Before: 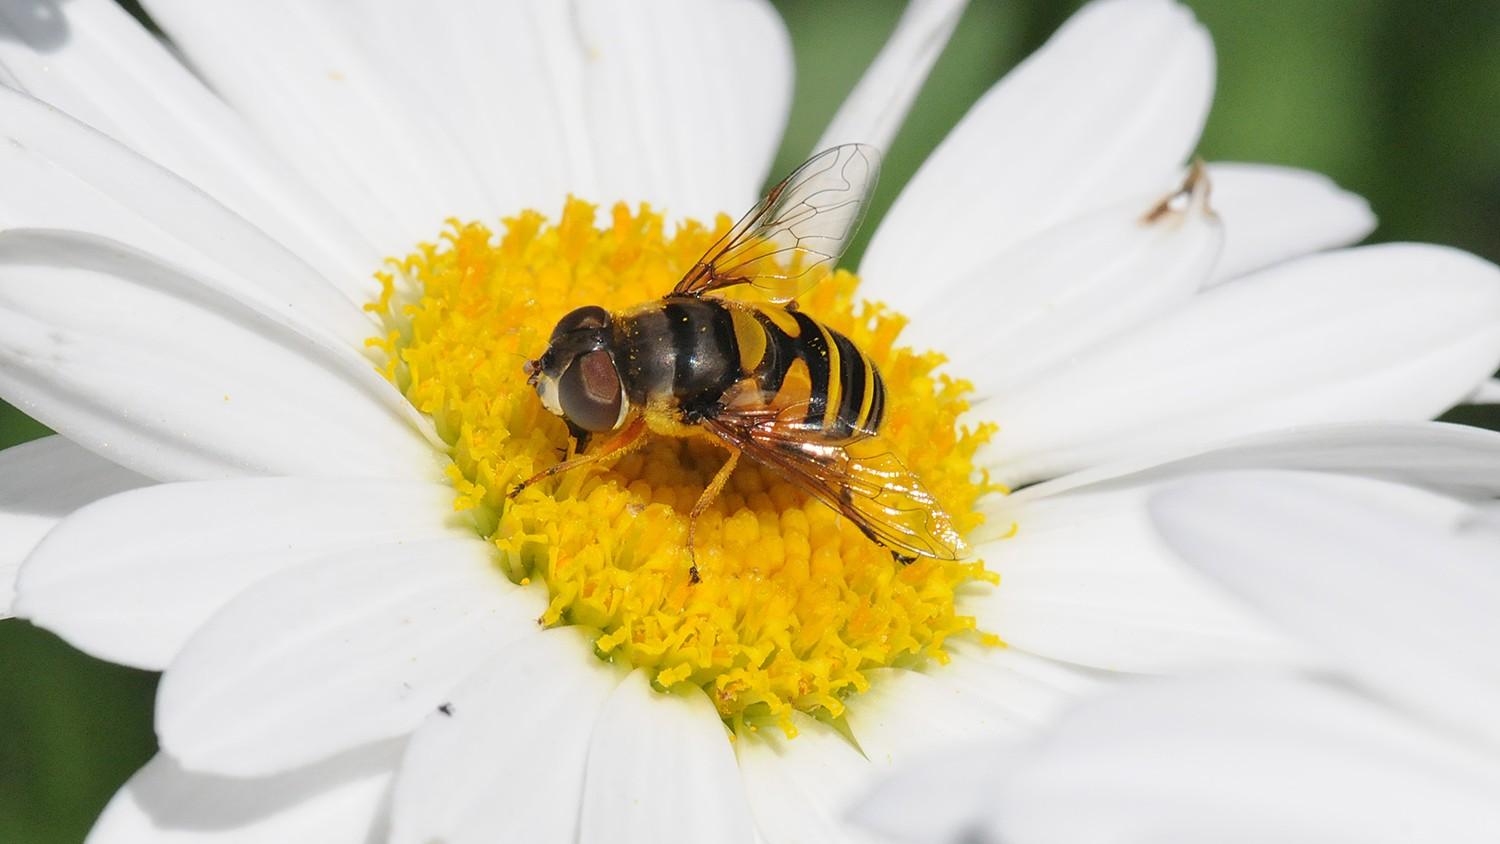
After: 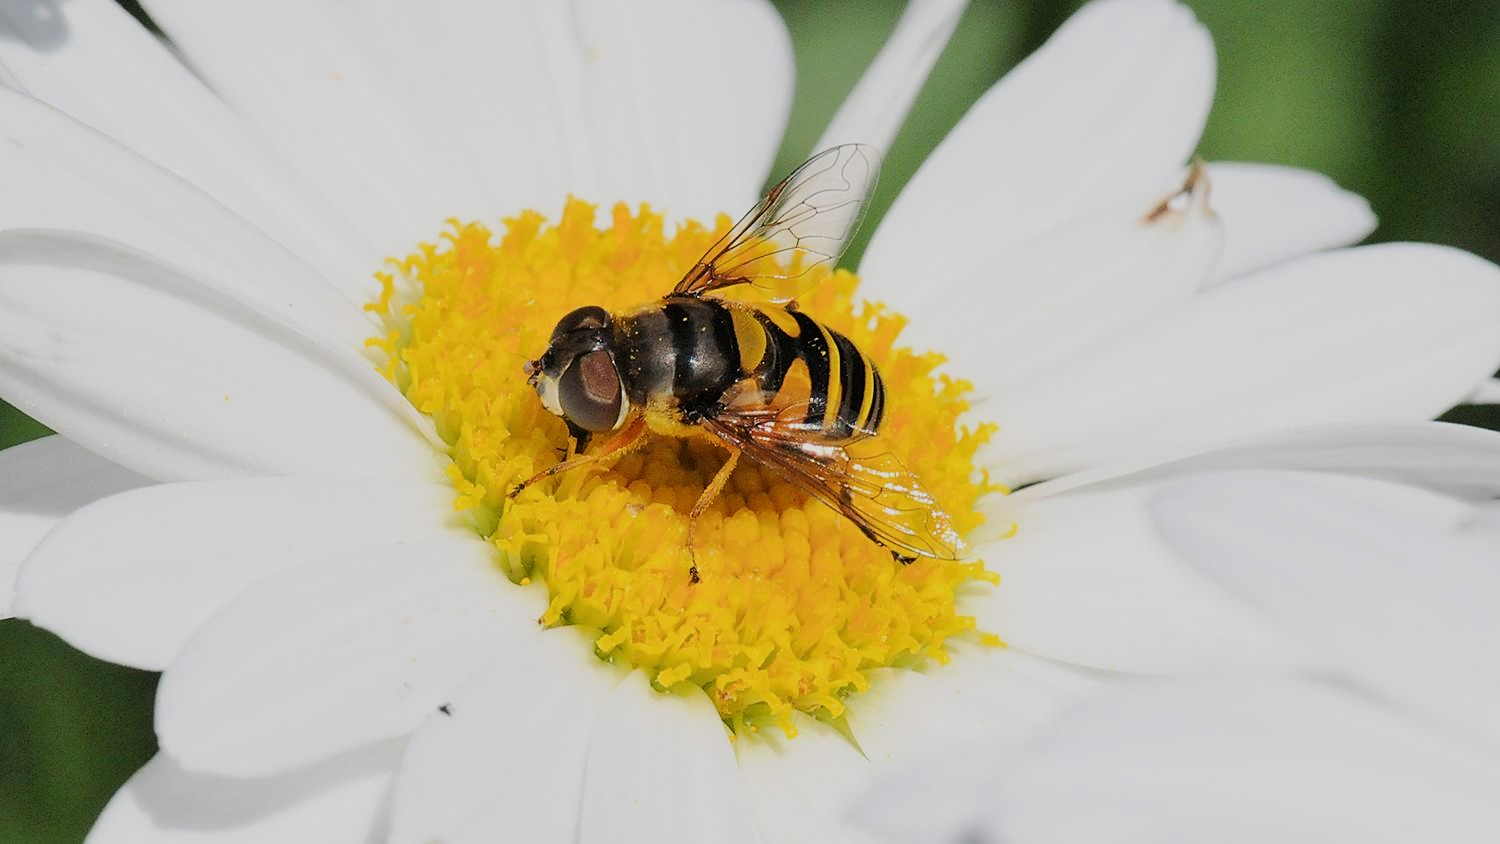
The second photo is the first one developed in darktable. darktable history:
sharpen: amount 0.2
contrast brightness saturation: contrast 0.1, brightness 0.02, saturation 0.02
filmic rgb: black relative exposure -7.65 EV, white relative exposure 4.56 EV, hardness 3.61
